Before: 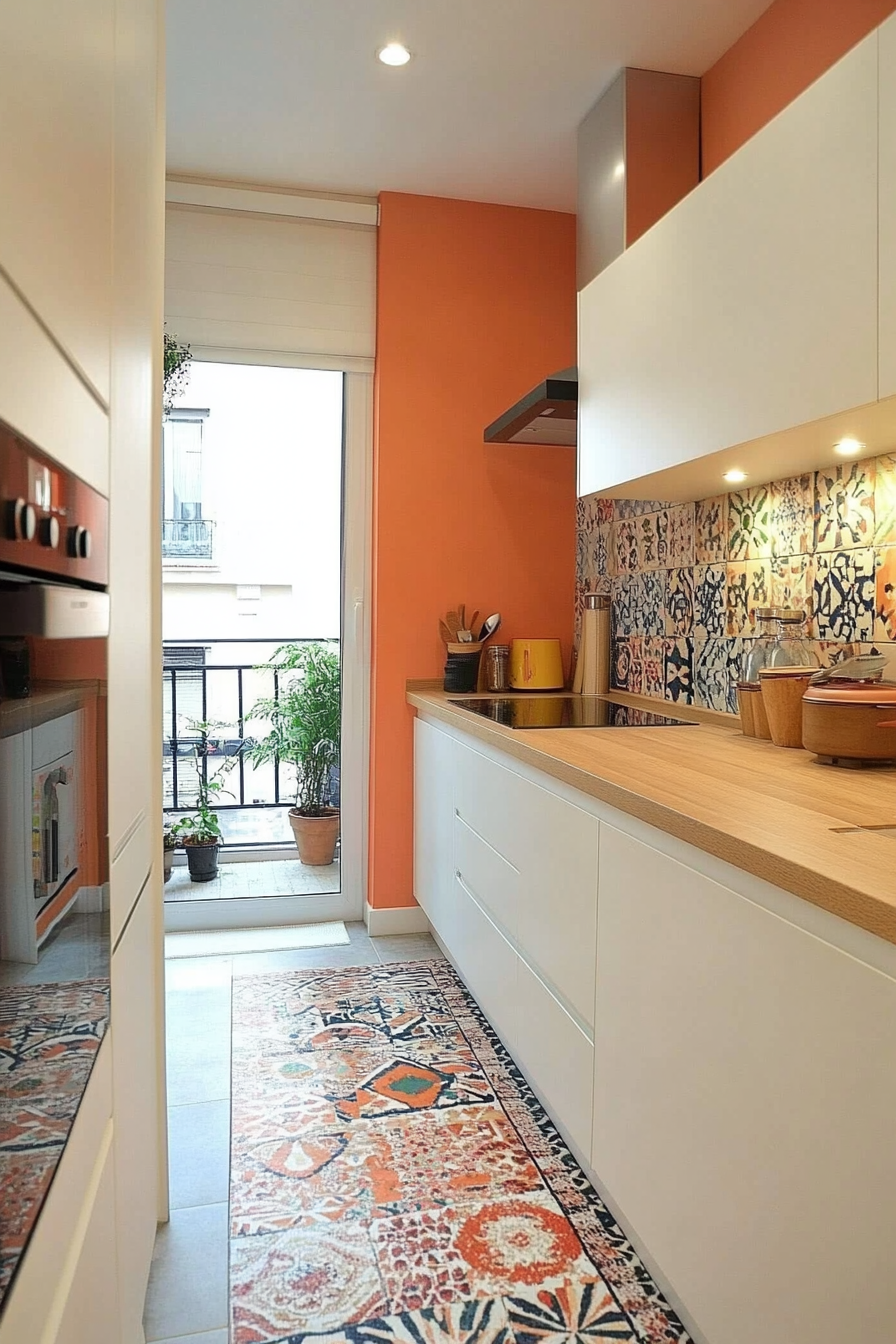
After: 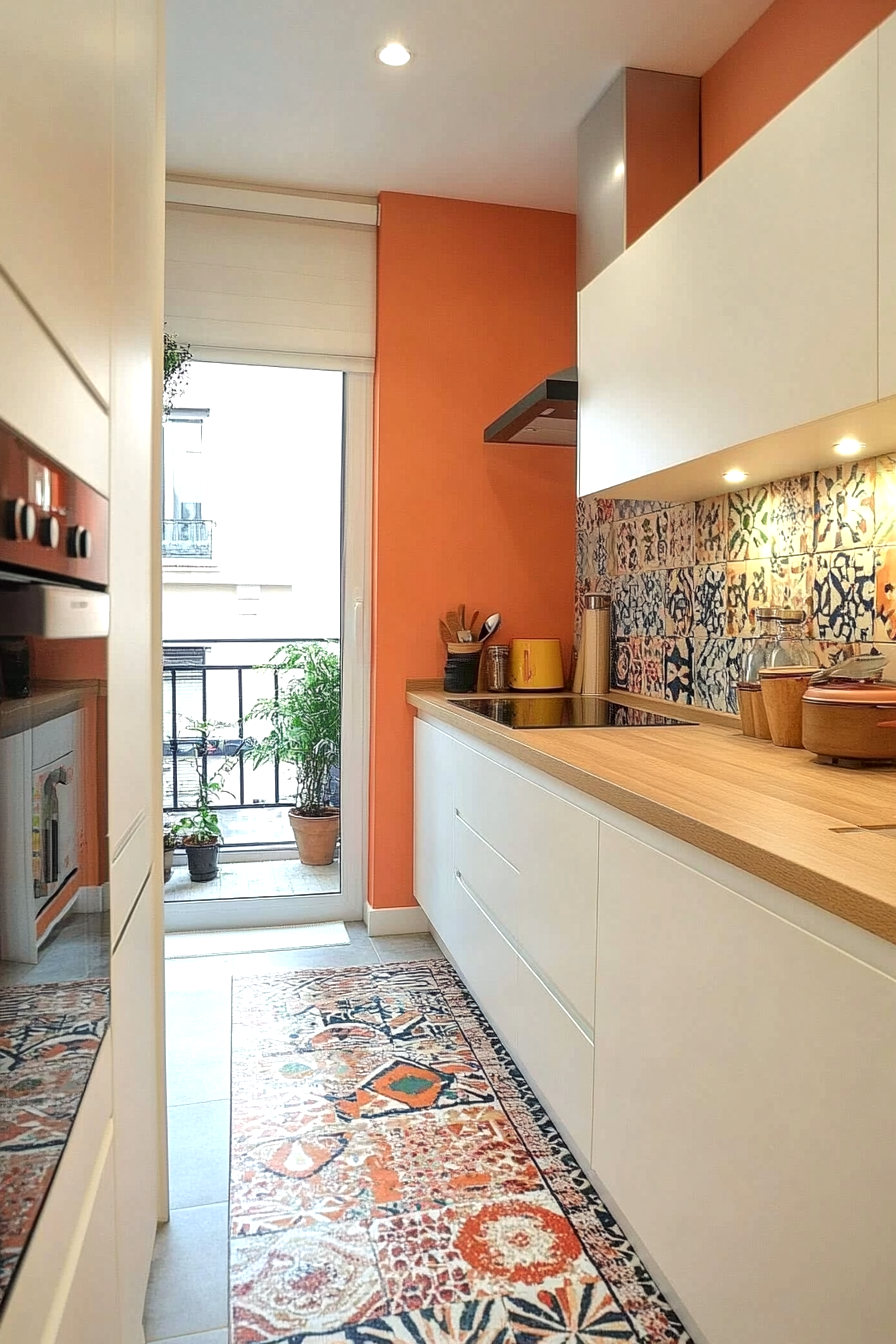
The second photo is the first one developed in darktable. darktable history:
local contrast: on, module defaults
exposure: exposure 0.212 EV, compensate exposure bias true, compensate highlight preservation false
